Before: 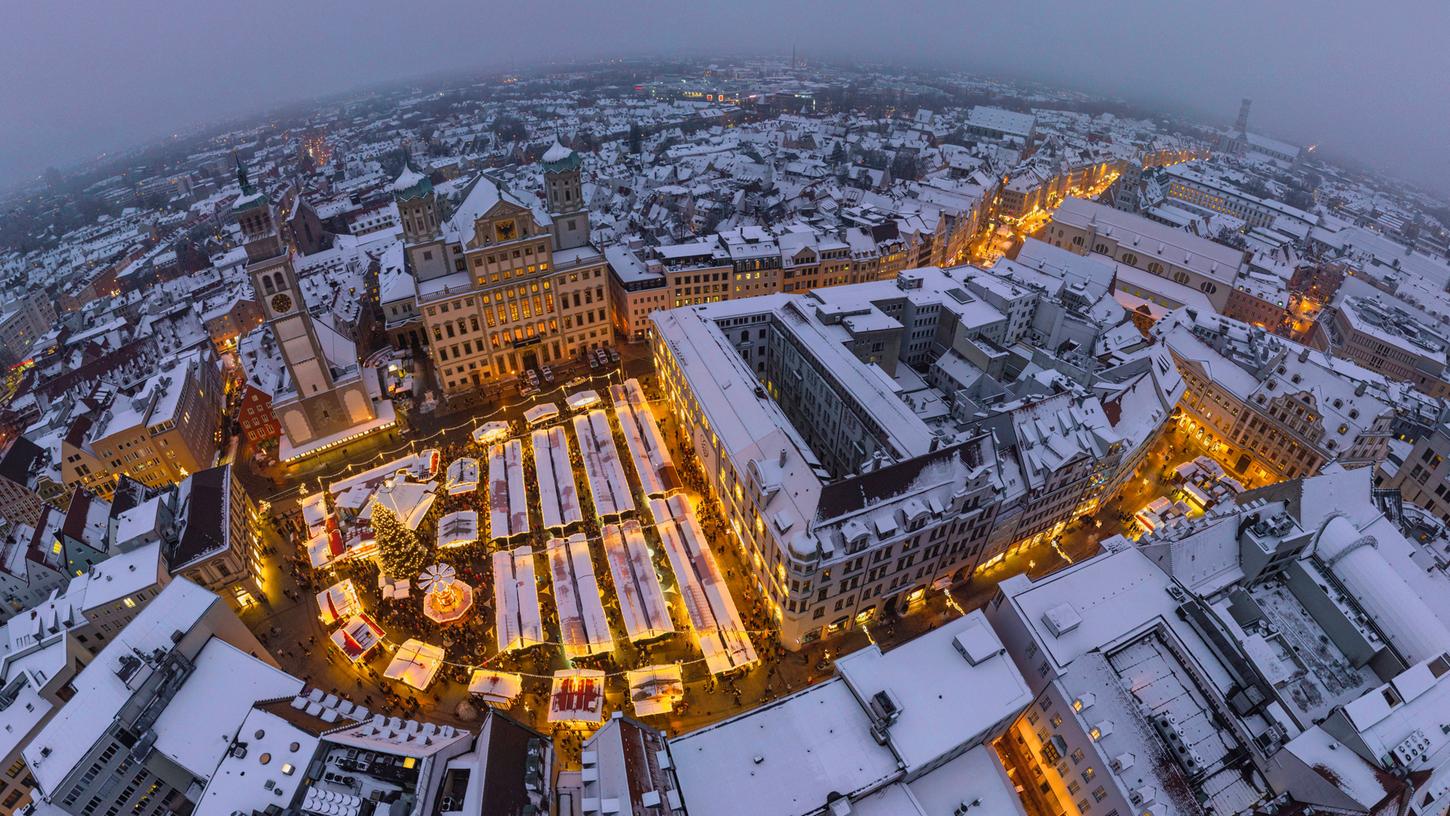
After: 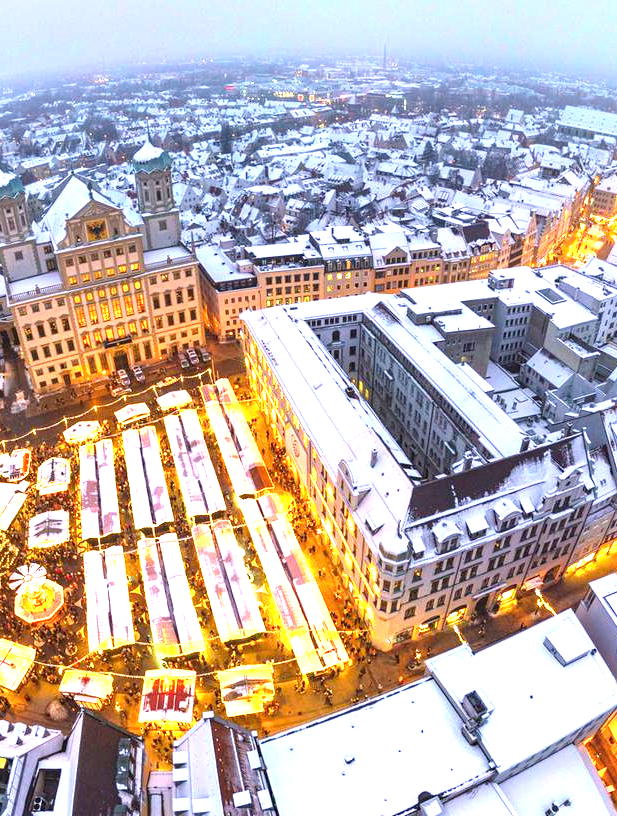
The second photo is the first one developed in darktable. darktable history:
crop: left 28.218%, right 29.195%
exposure: exposure 1.995 EV, compensate exposure bias true, compensate highlight preservation false
color zones: curves: ch1 [(0.235, 0.558) (0.75, 0.5)]; ch2 [(0.25, 0.462) (0.749, 0.457)], mix -94.51%
